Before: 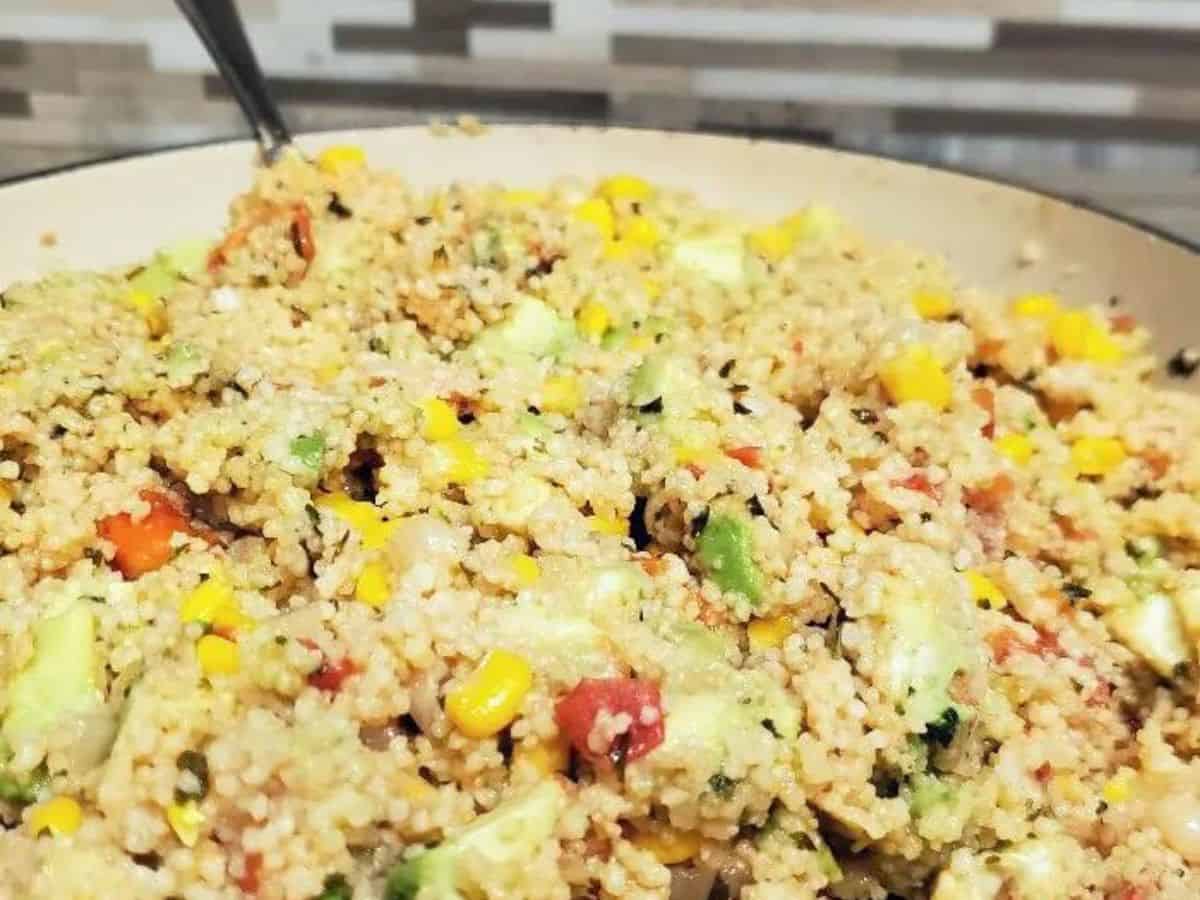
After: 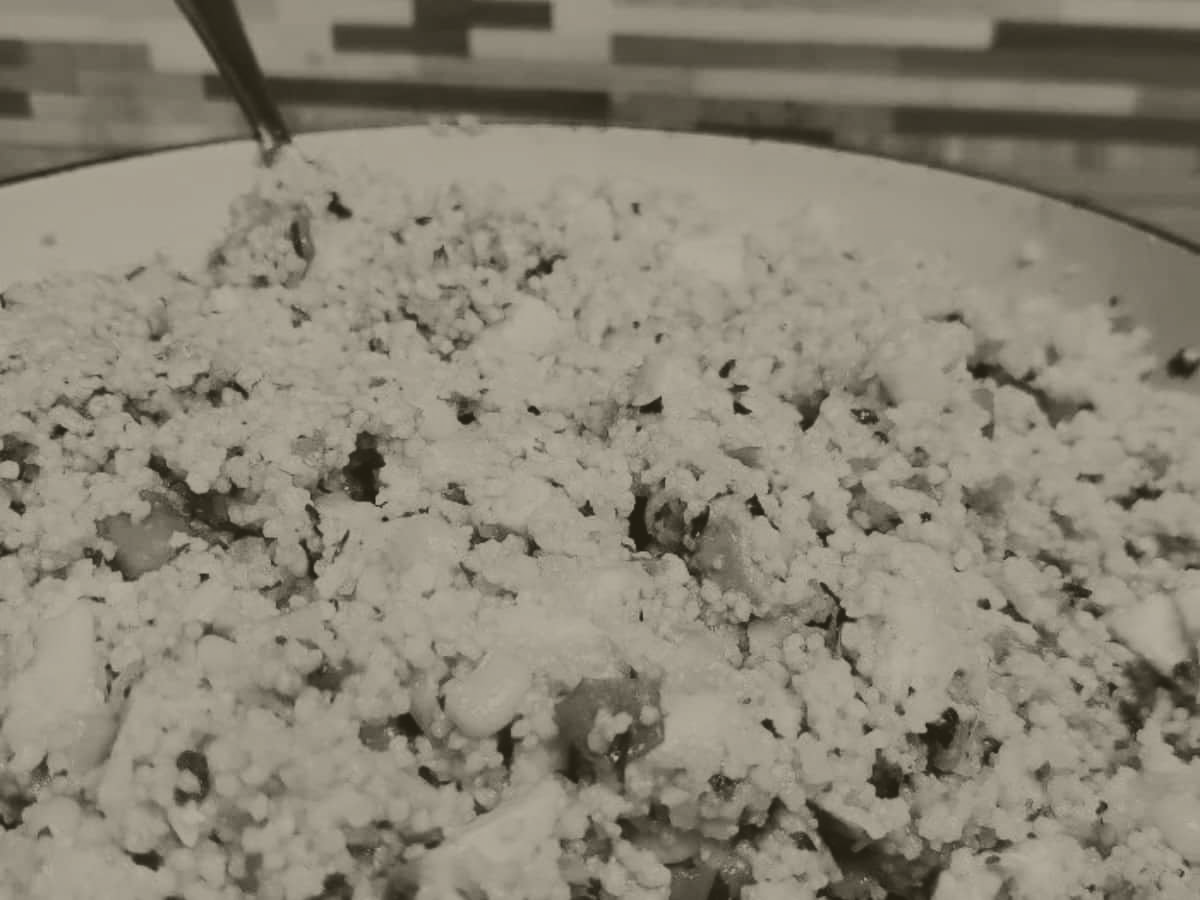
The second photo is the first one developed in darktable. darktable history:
colorize: hue 41.44°, saturation 22%, source mix 60%, lightness 10.61%
contrast brightness saturation: contrast 0.19, brightness -0.11, saturation 0.21
exposure: black level correction -0.003, exposure 0.04 EV, compensate highlight preservation false
